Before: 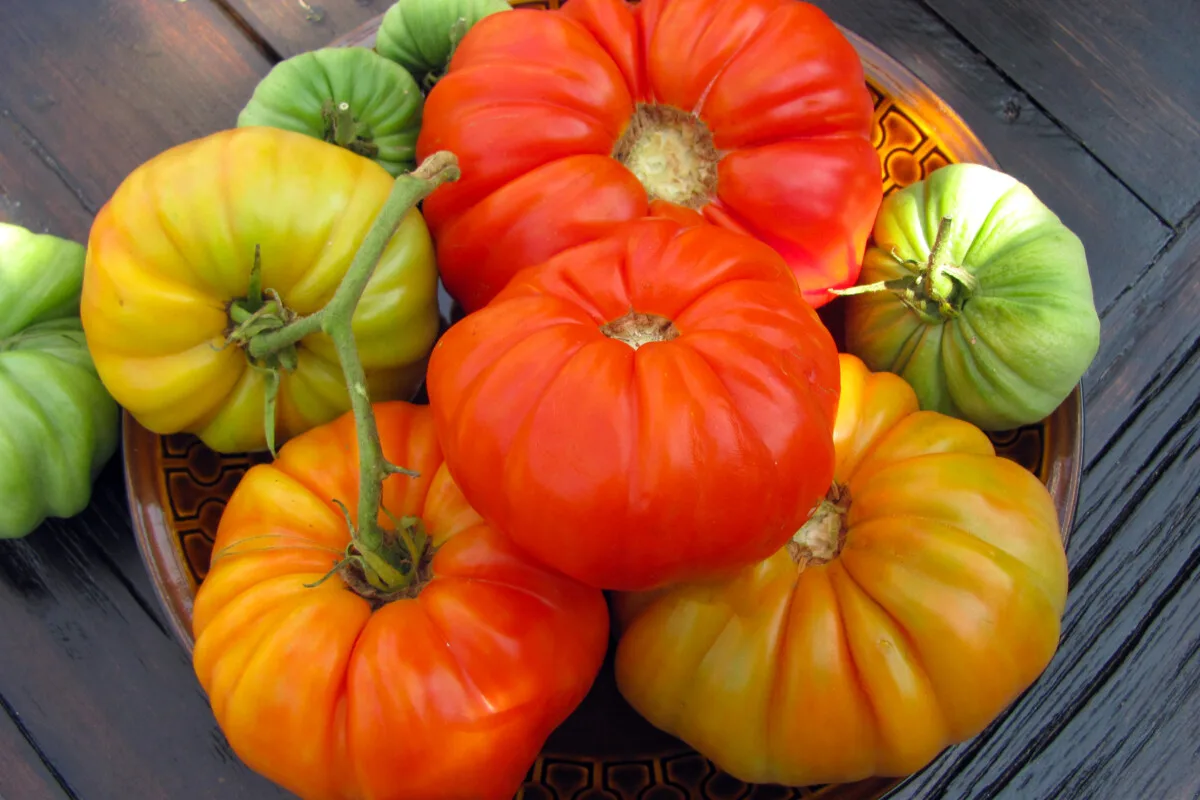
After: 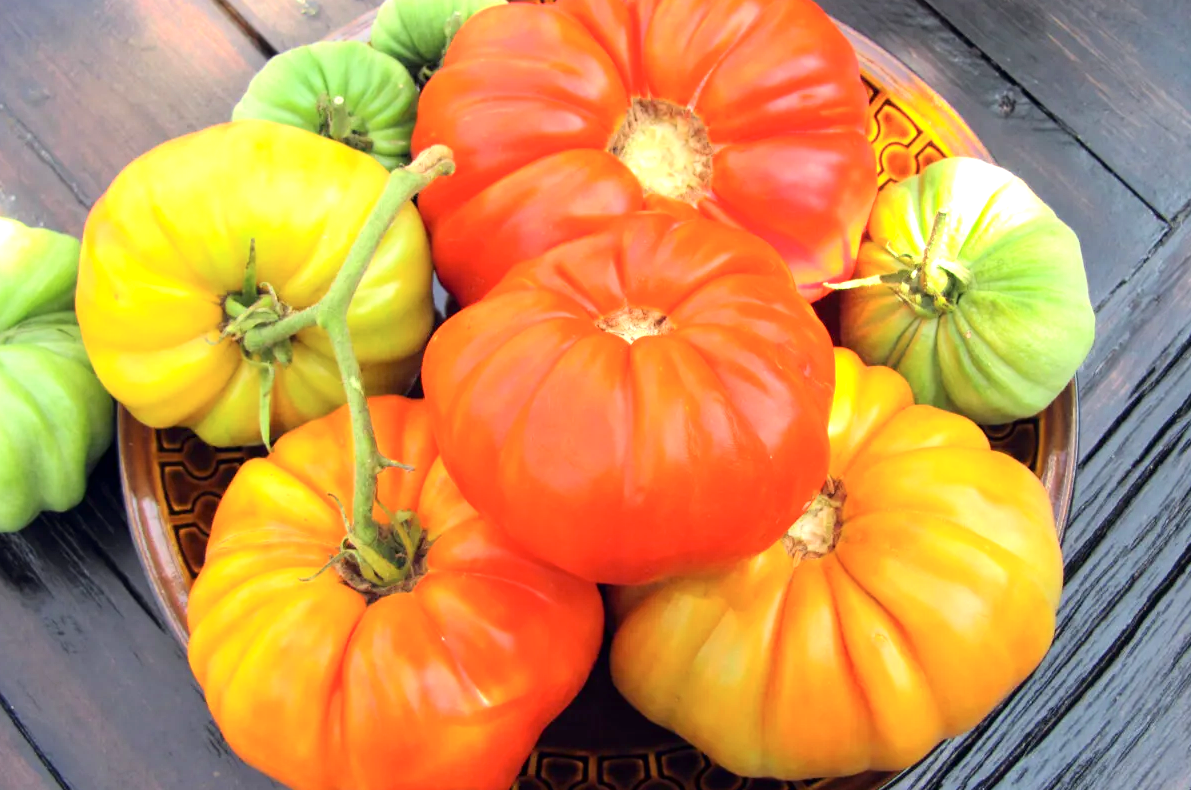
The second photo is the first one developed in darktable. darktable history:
exposure: exposure 1 EV, compensate highlight preservation false
crop: left 0.462%, top 0.757%, right 0.207%, bottom 0.468%
tone curve: curves: ch0 [(0, 0) (0.004, 0.001) (0.133, 0.112) (0.325, 0.362) (0.832, 0.893) (1, 1)], color space Lab, independent channels, preserve colors none
